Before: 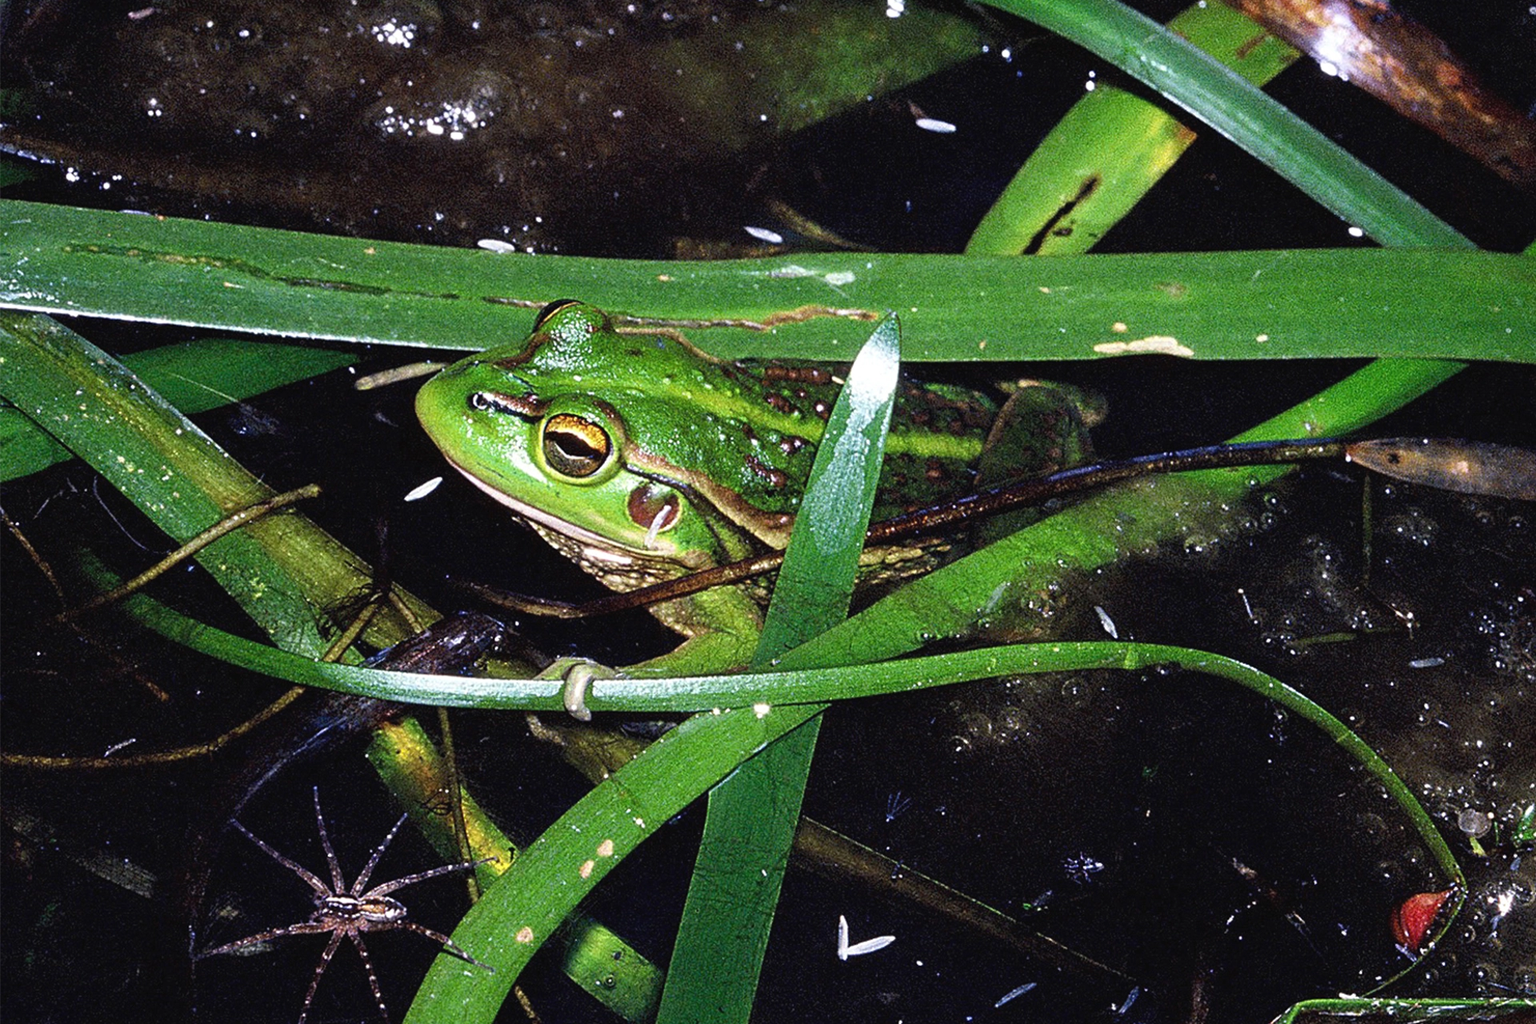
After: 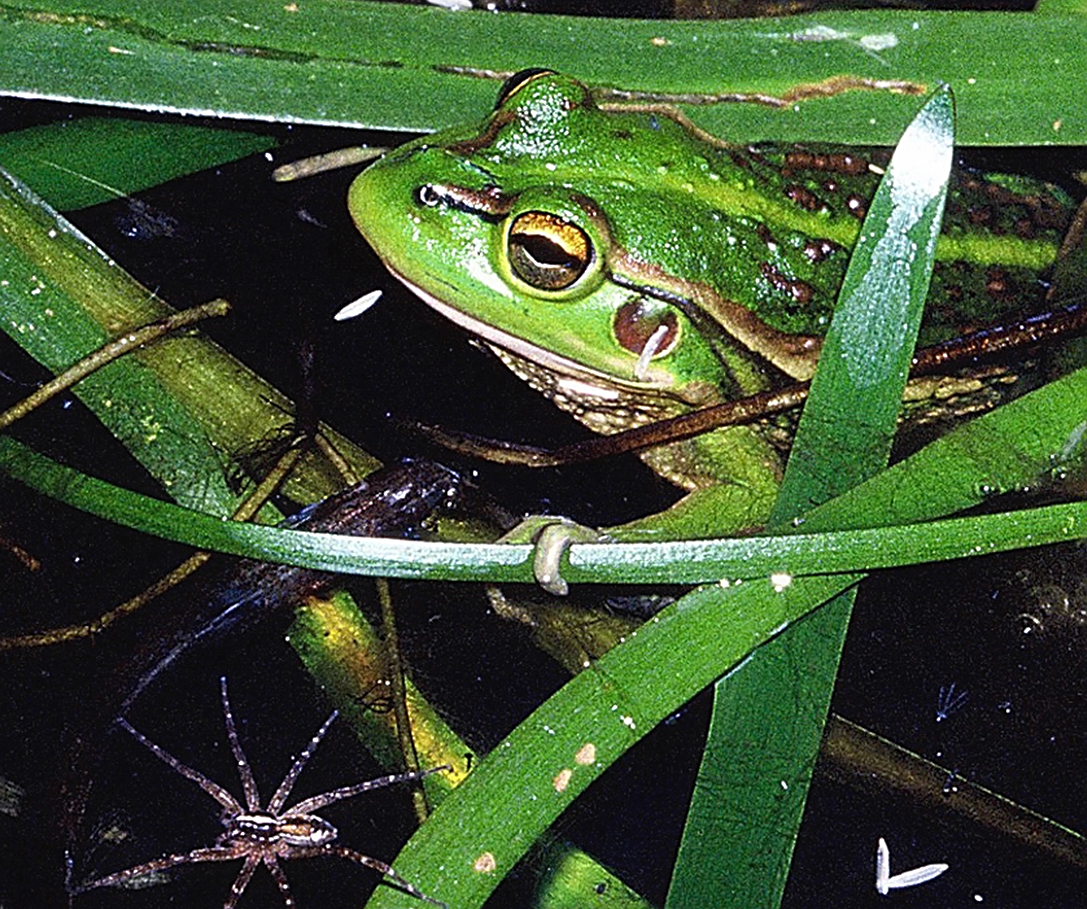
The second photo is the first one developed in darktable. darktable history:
contrast equalizer: octaves 7, y [[0.5, 0.5, 0.478, 0.5, 0.5, 0.5], [0.5 ×6], [0.5 ×6], [0 ×6], [0 ×6]]
crop: left 8.948%, top 23.956%, right 34.416%, bottom 4.664%
sharpen: on, module defaults
